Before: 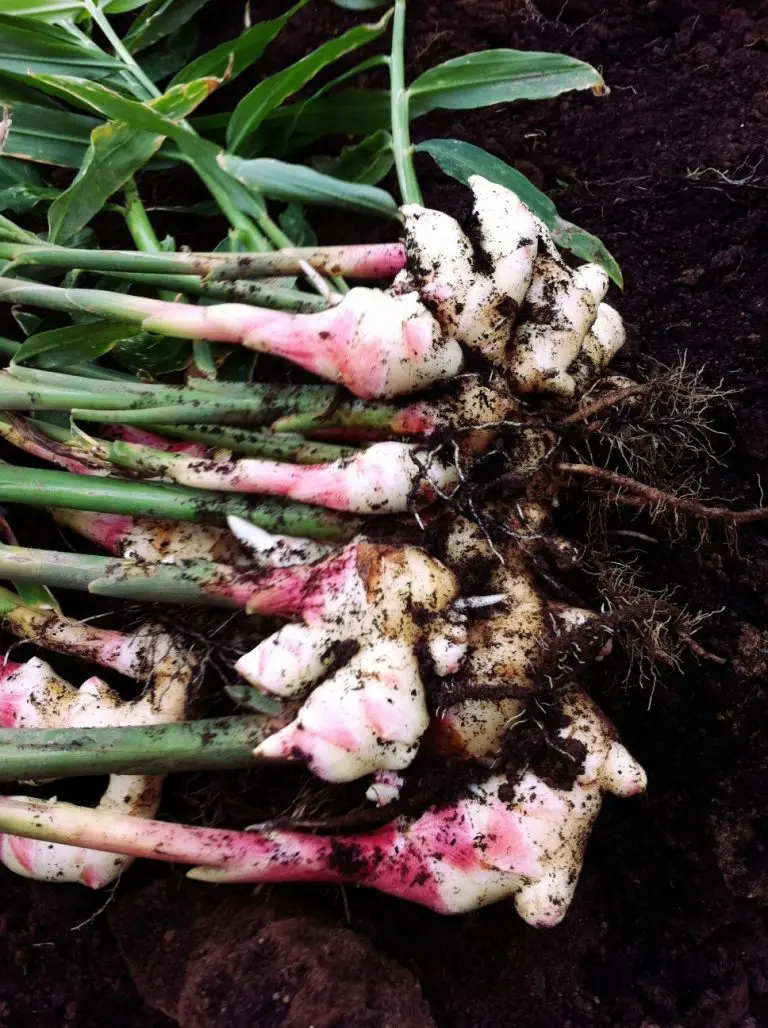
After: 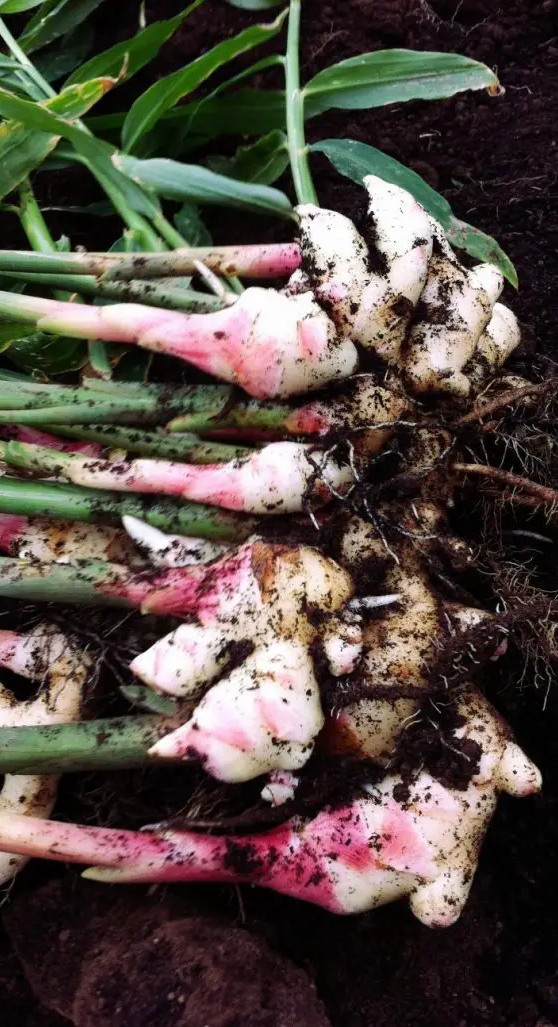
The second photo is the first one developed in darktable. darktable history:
crop: left 13.797%, top 0%, right 13.43%
